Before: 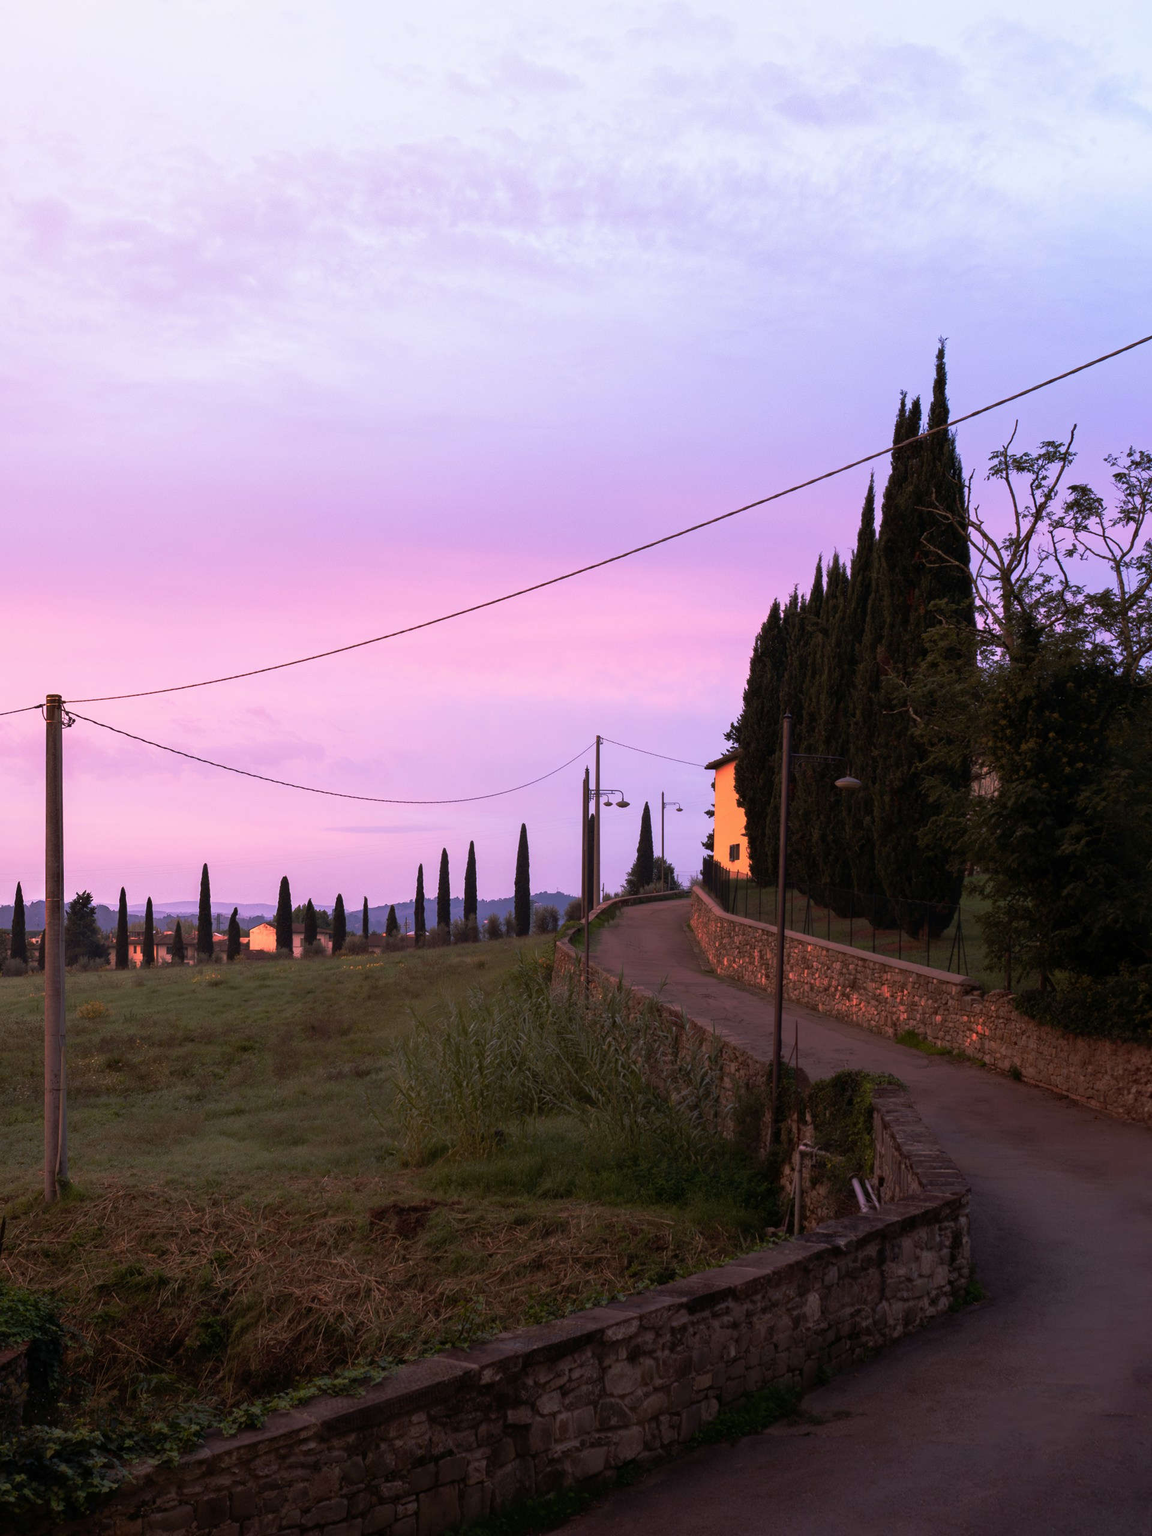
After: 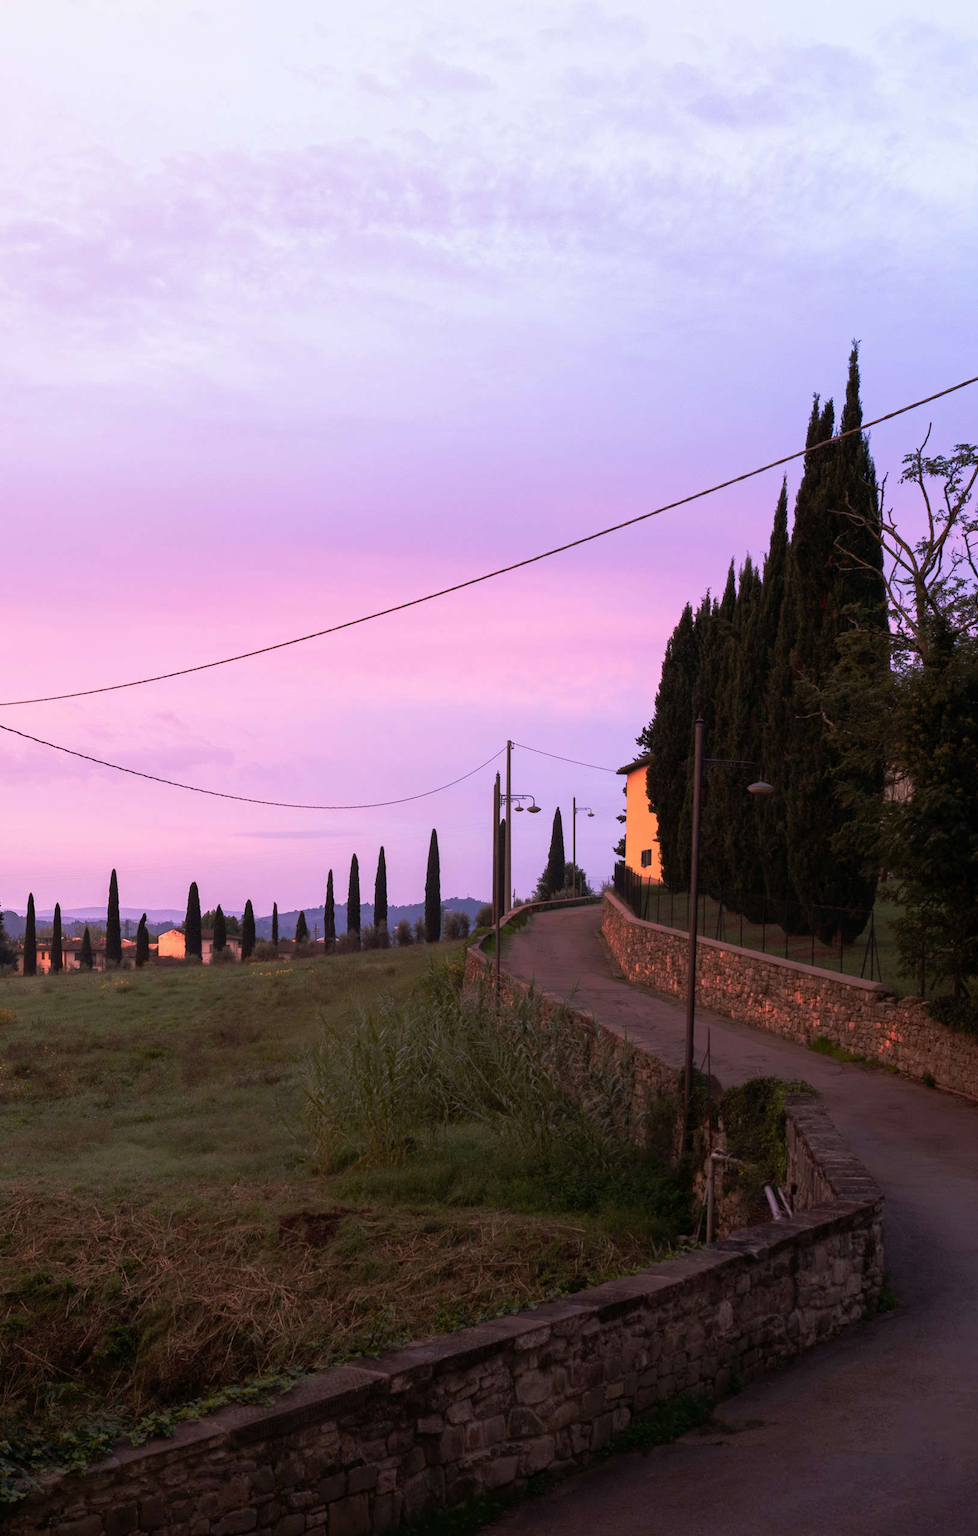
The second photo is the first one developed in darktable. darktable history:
white balance: emerald 1
crop: left 8.026%, right 7.374%
